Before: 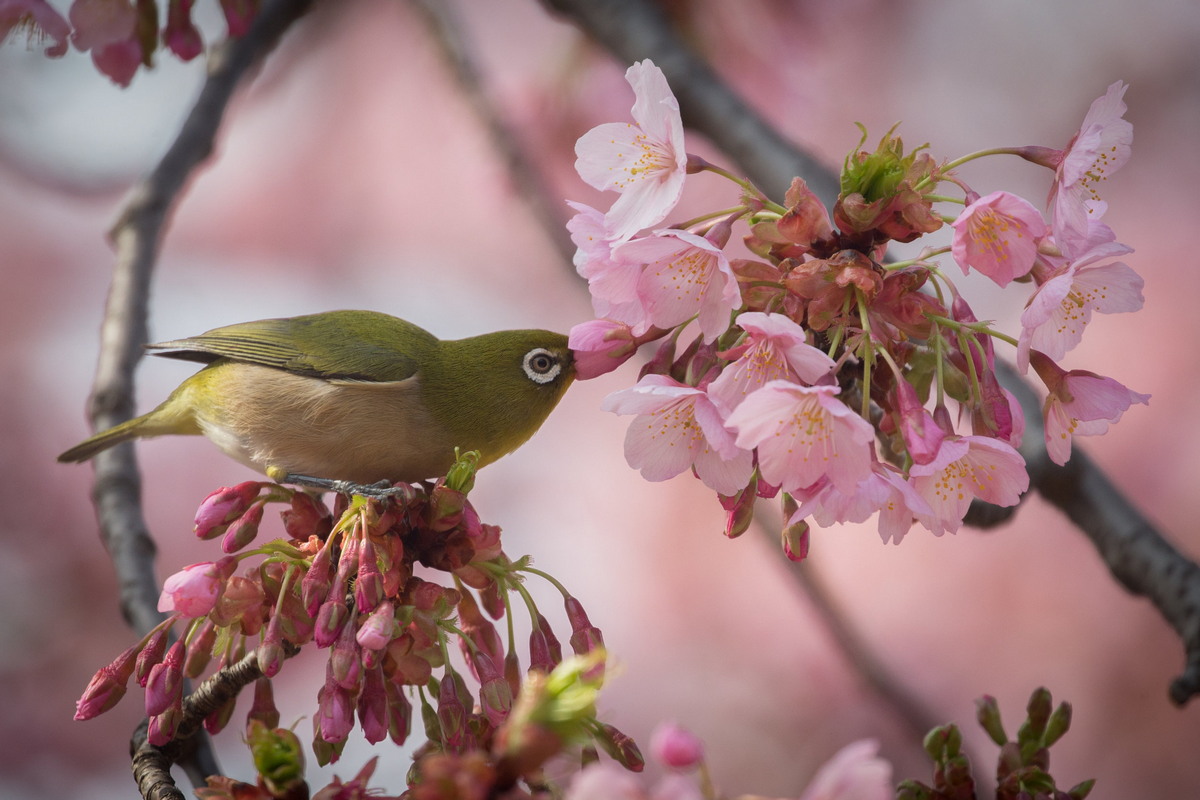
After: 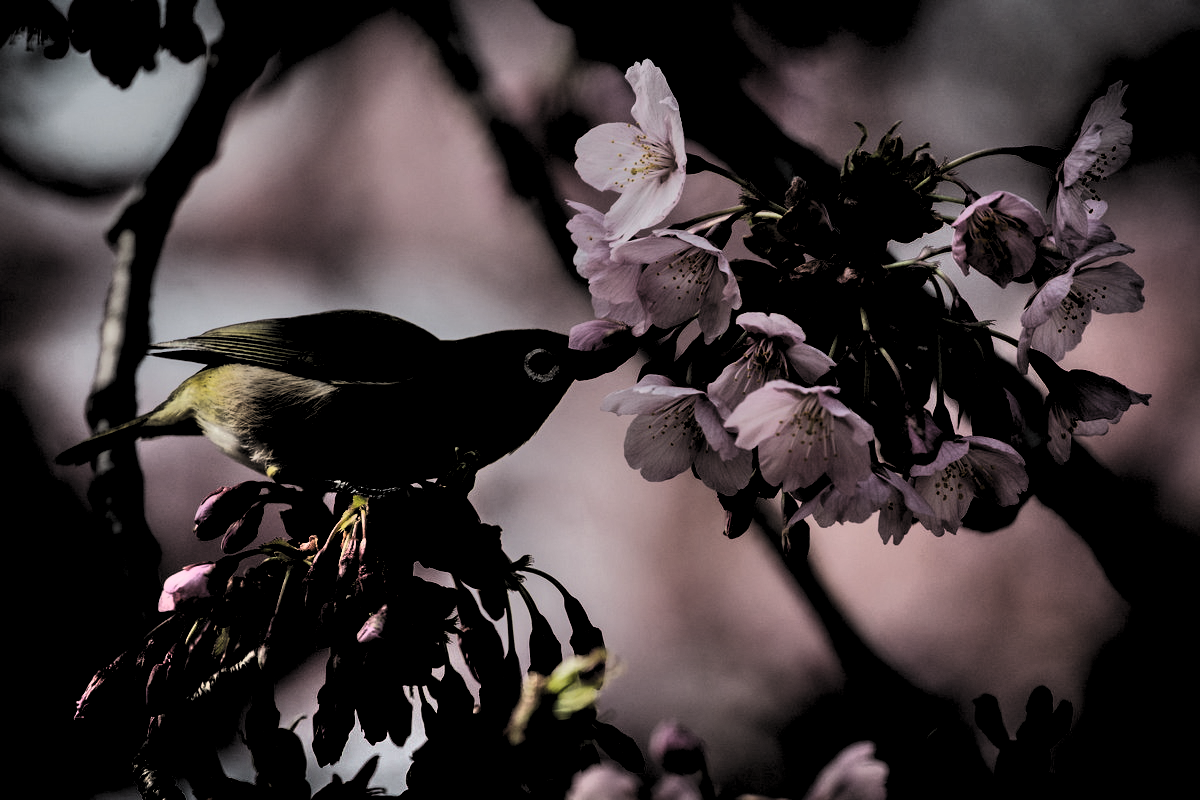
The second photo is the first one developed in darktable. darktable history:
shadows and highlights: soften with gaussian
levels: black 0.029%, levels [0.514, 0.759, 1]
